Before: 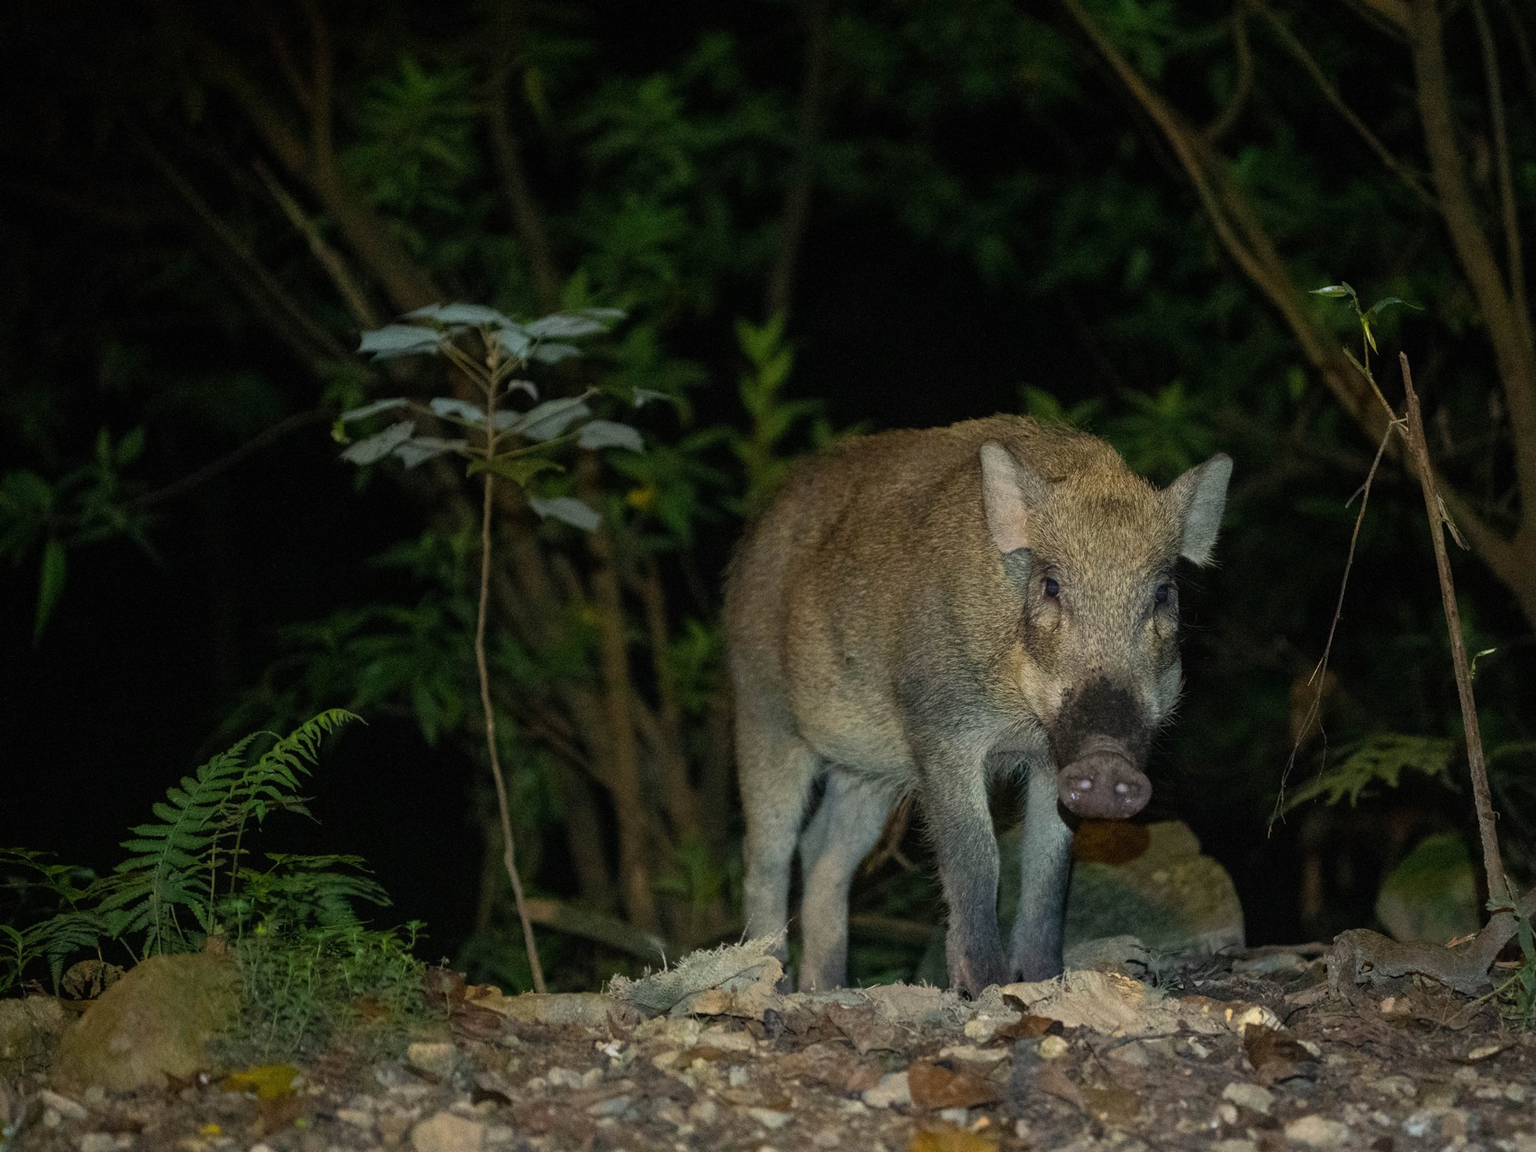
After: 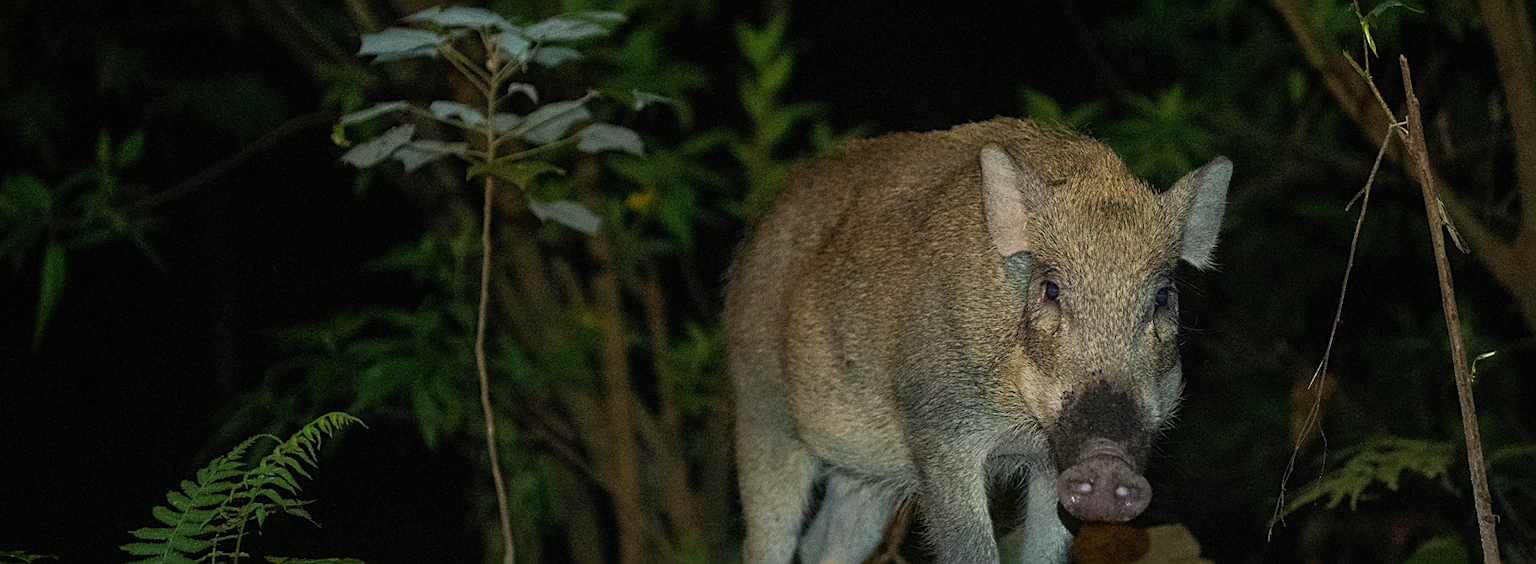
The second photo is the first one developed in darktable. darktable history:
crop and rotate: top 25.831%, bottom 25.125%
sharpen: on, module defaults
